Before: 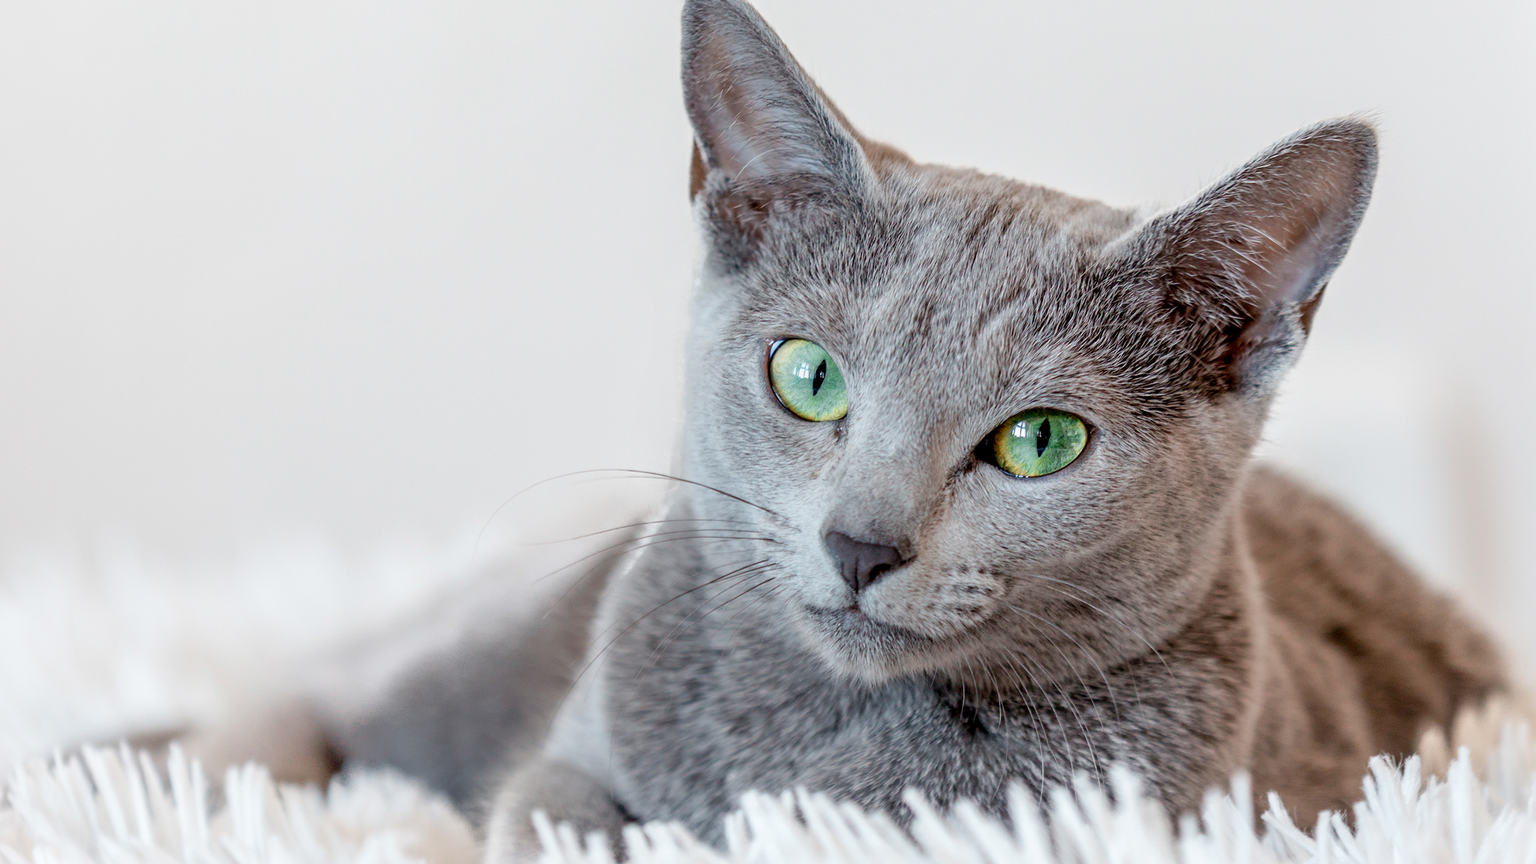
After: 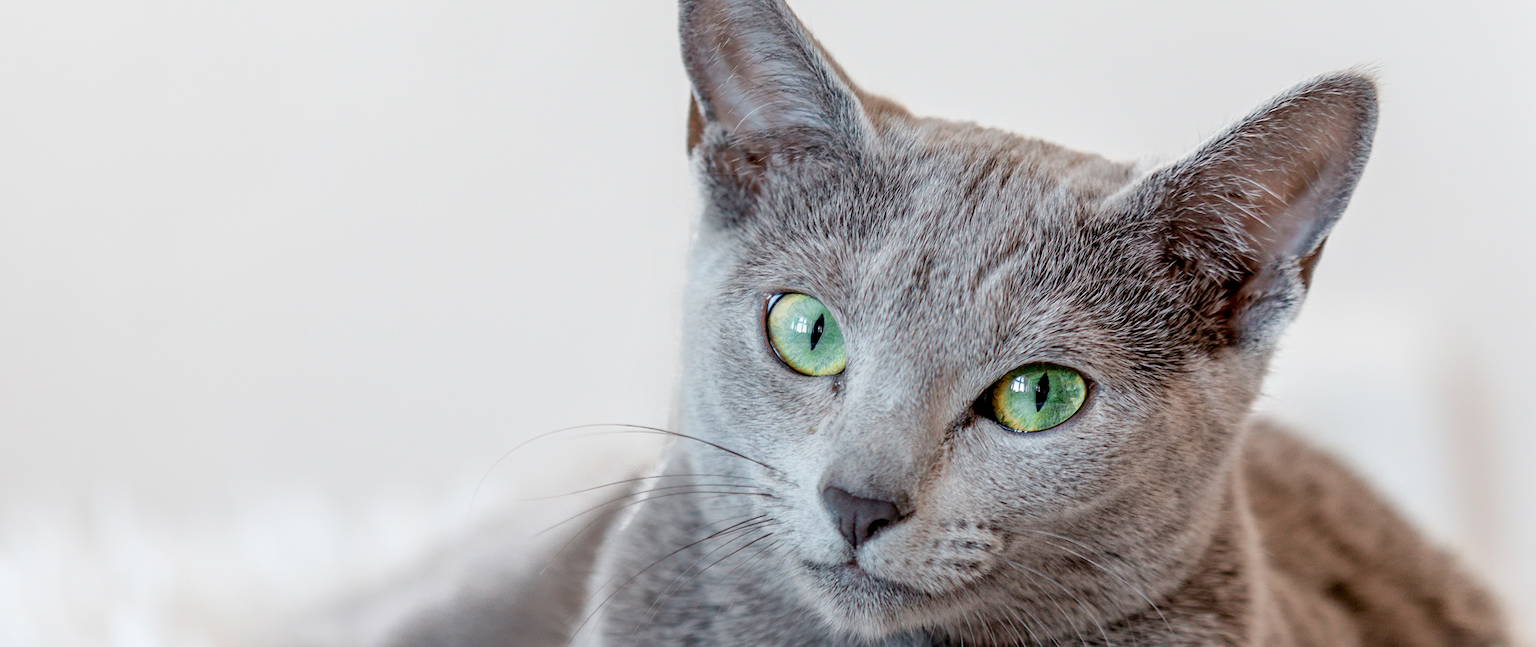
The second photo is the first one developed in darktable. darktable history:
crop: left 0.364%, top 5.526%, bottom 19.914%
